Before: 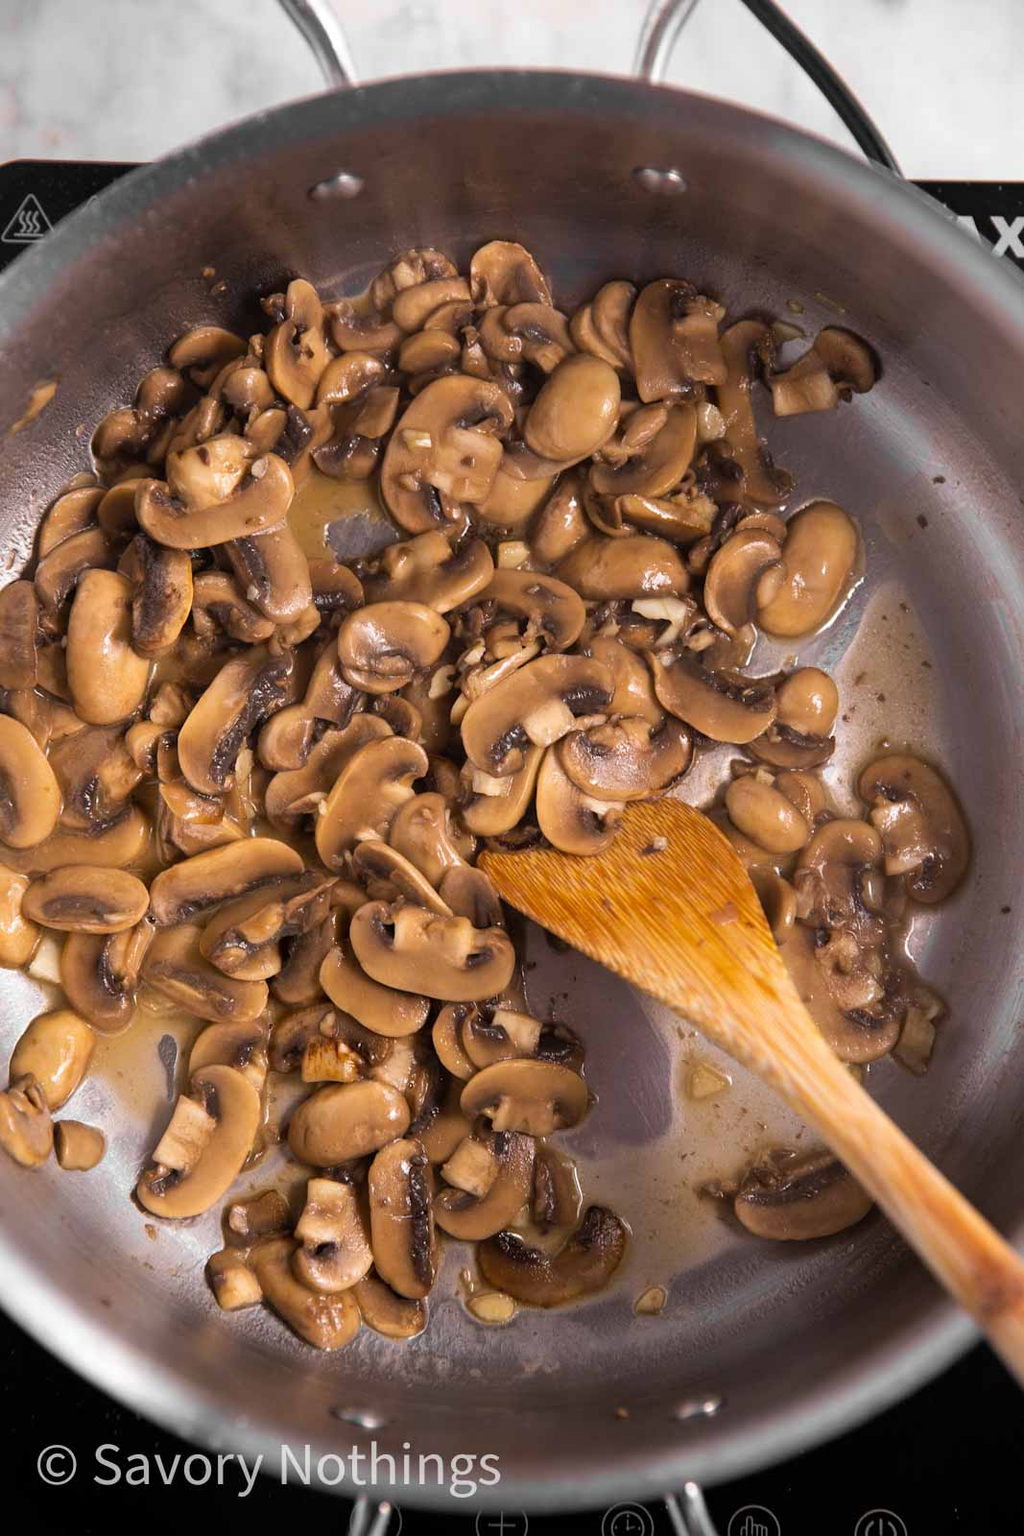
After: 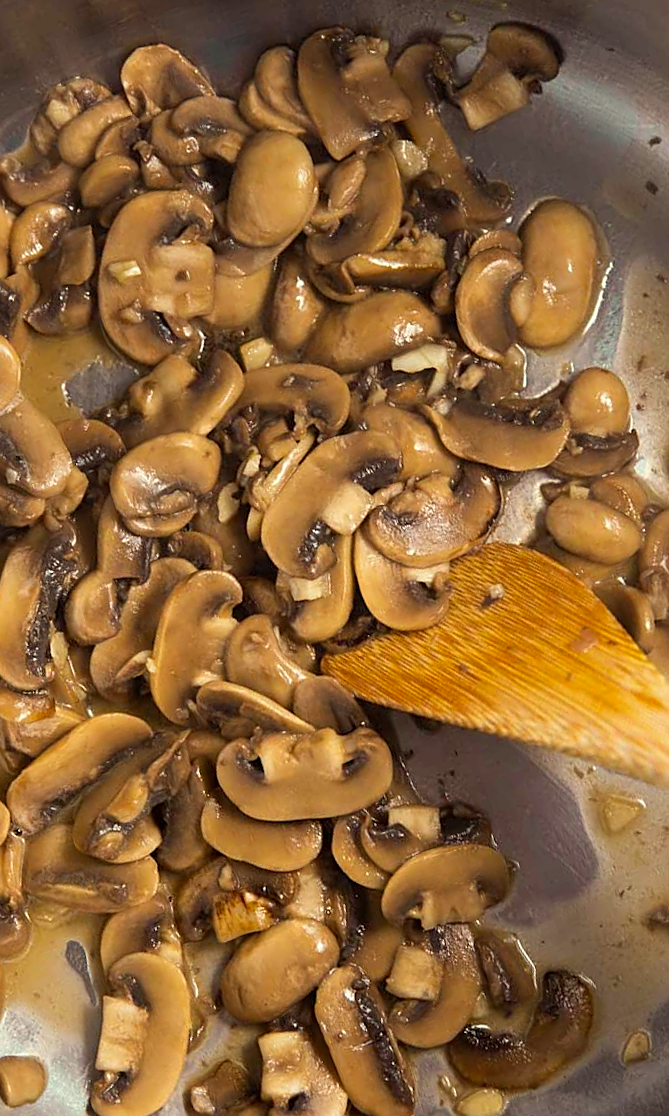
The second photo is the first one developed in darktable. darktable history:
crop and rotate: angle 18.15°, left 6.839%, right 4.219%, bottom 1.064%
sharpen: on, module defaults
color correction: highlights a* -5.9, highlights b* 10.76
